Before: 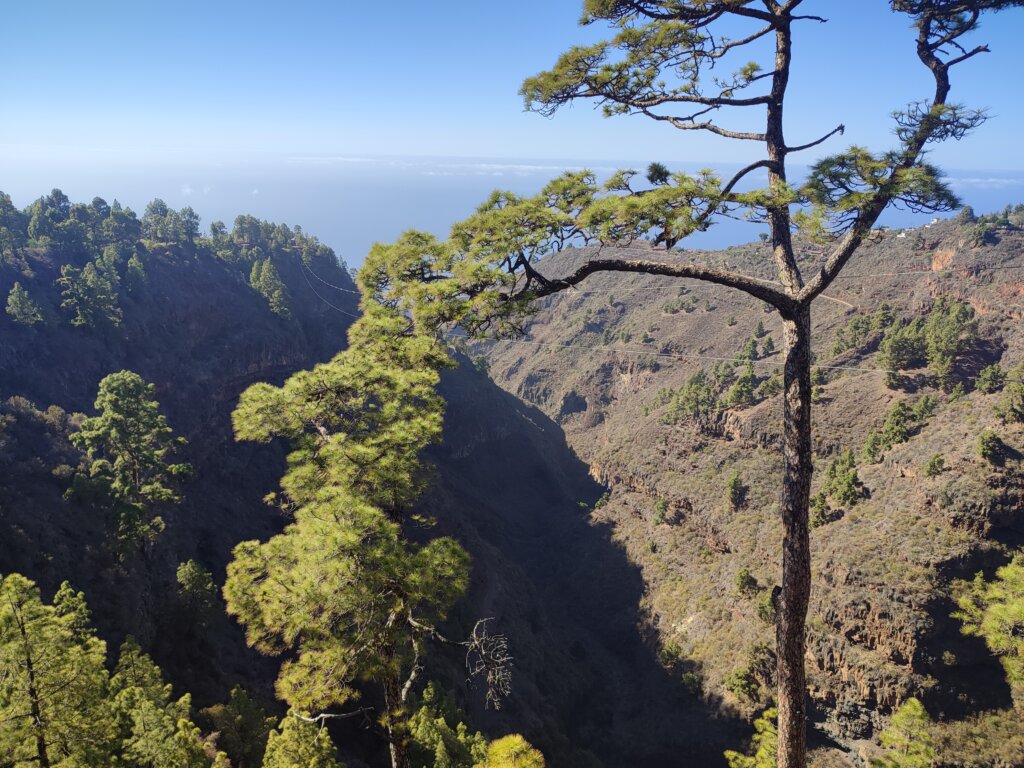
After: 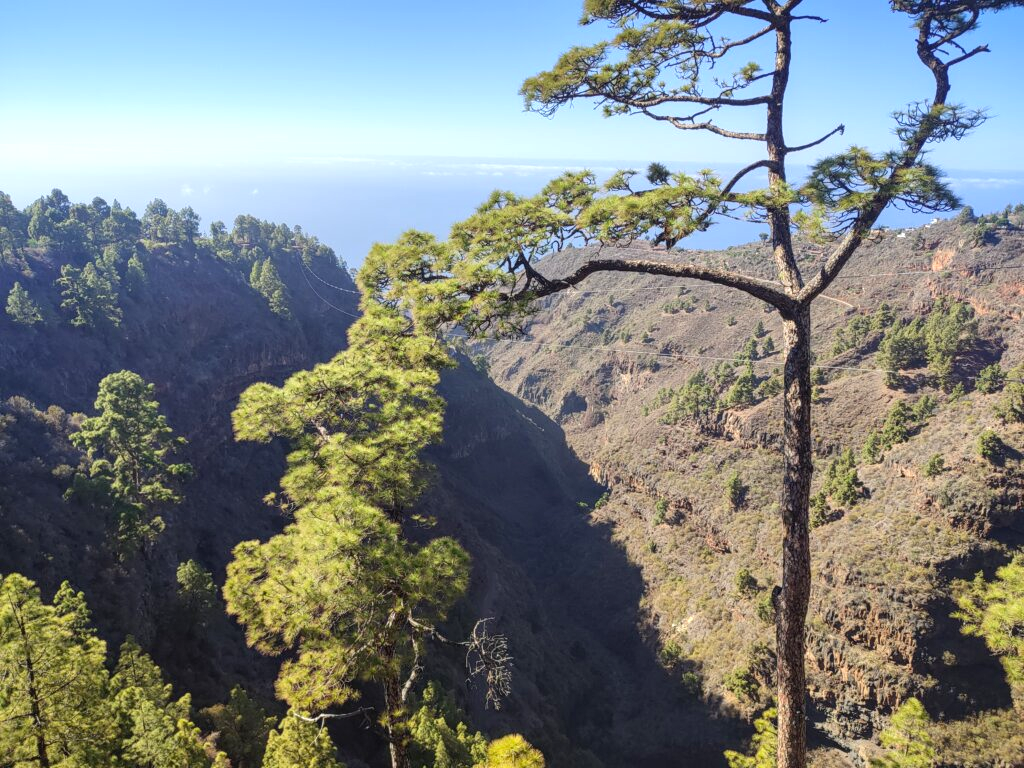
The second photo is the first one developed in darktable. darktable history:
exposure: black level correction 0.001, exposure 0.5 EV, compensate exposure bias true, compensate highlight preservation false
local contrast: detail 110%
